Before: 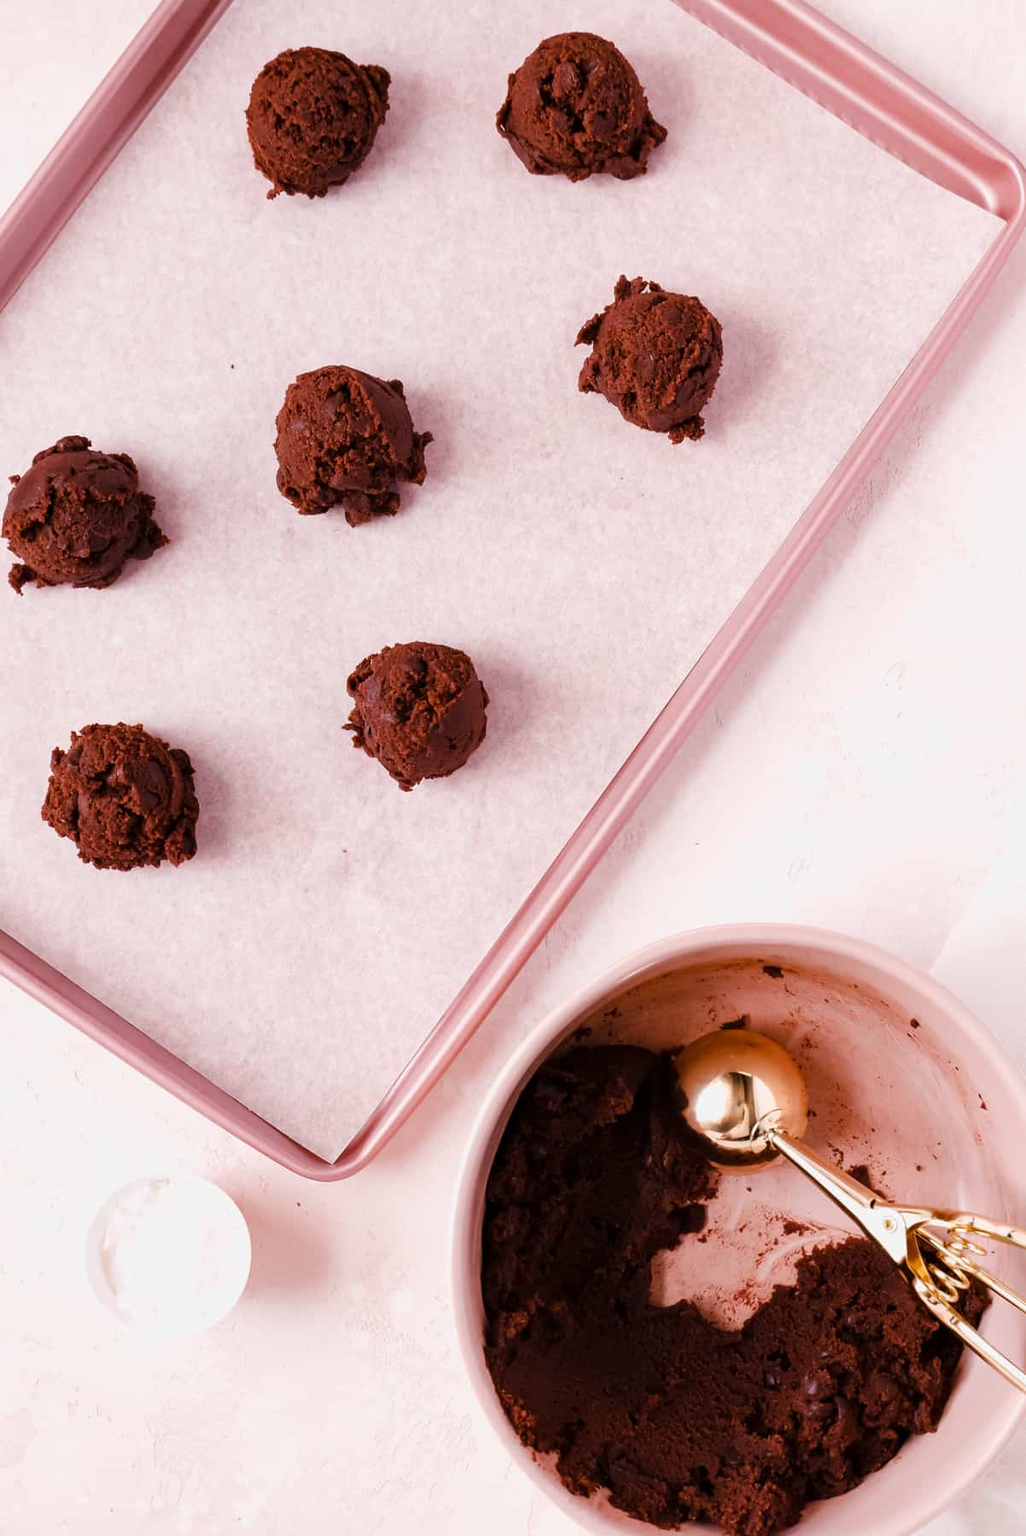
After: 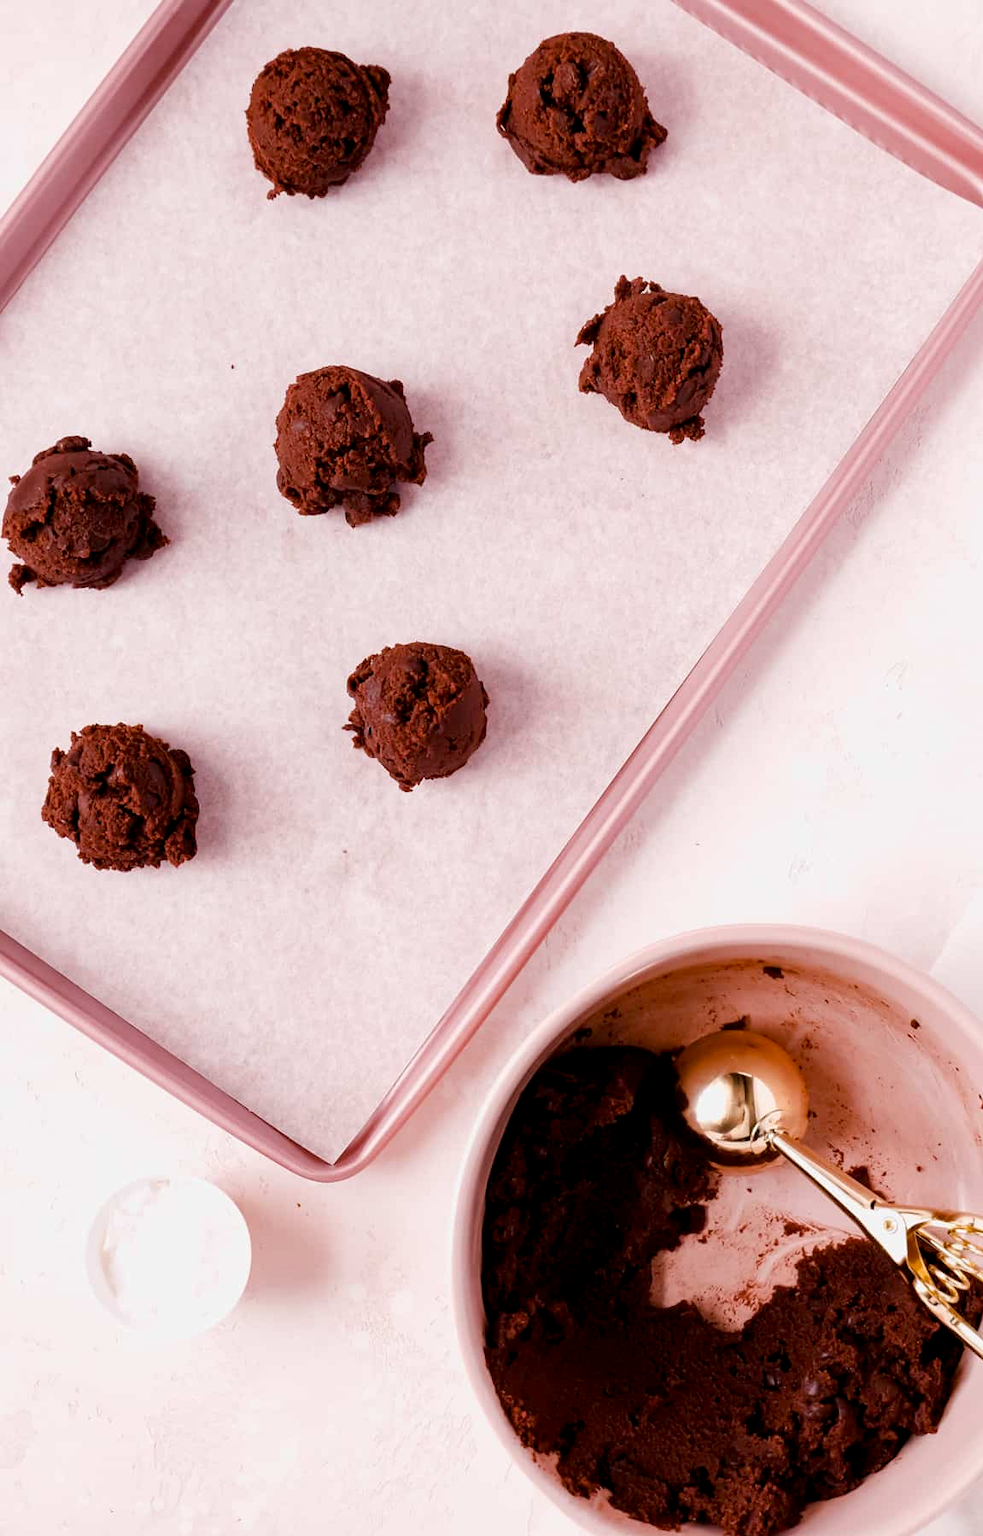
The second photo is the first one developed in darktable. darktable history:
exposure: black level correction 0.005, exposure 0.001 EV, compensate highlight preservation false
crop: right 4.126%, bottom 0.031%
